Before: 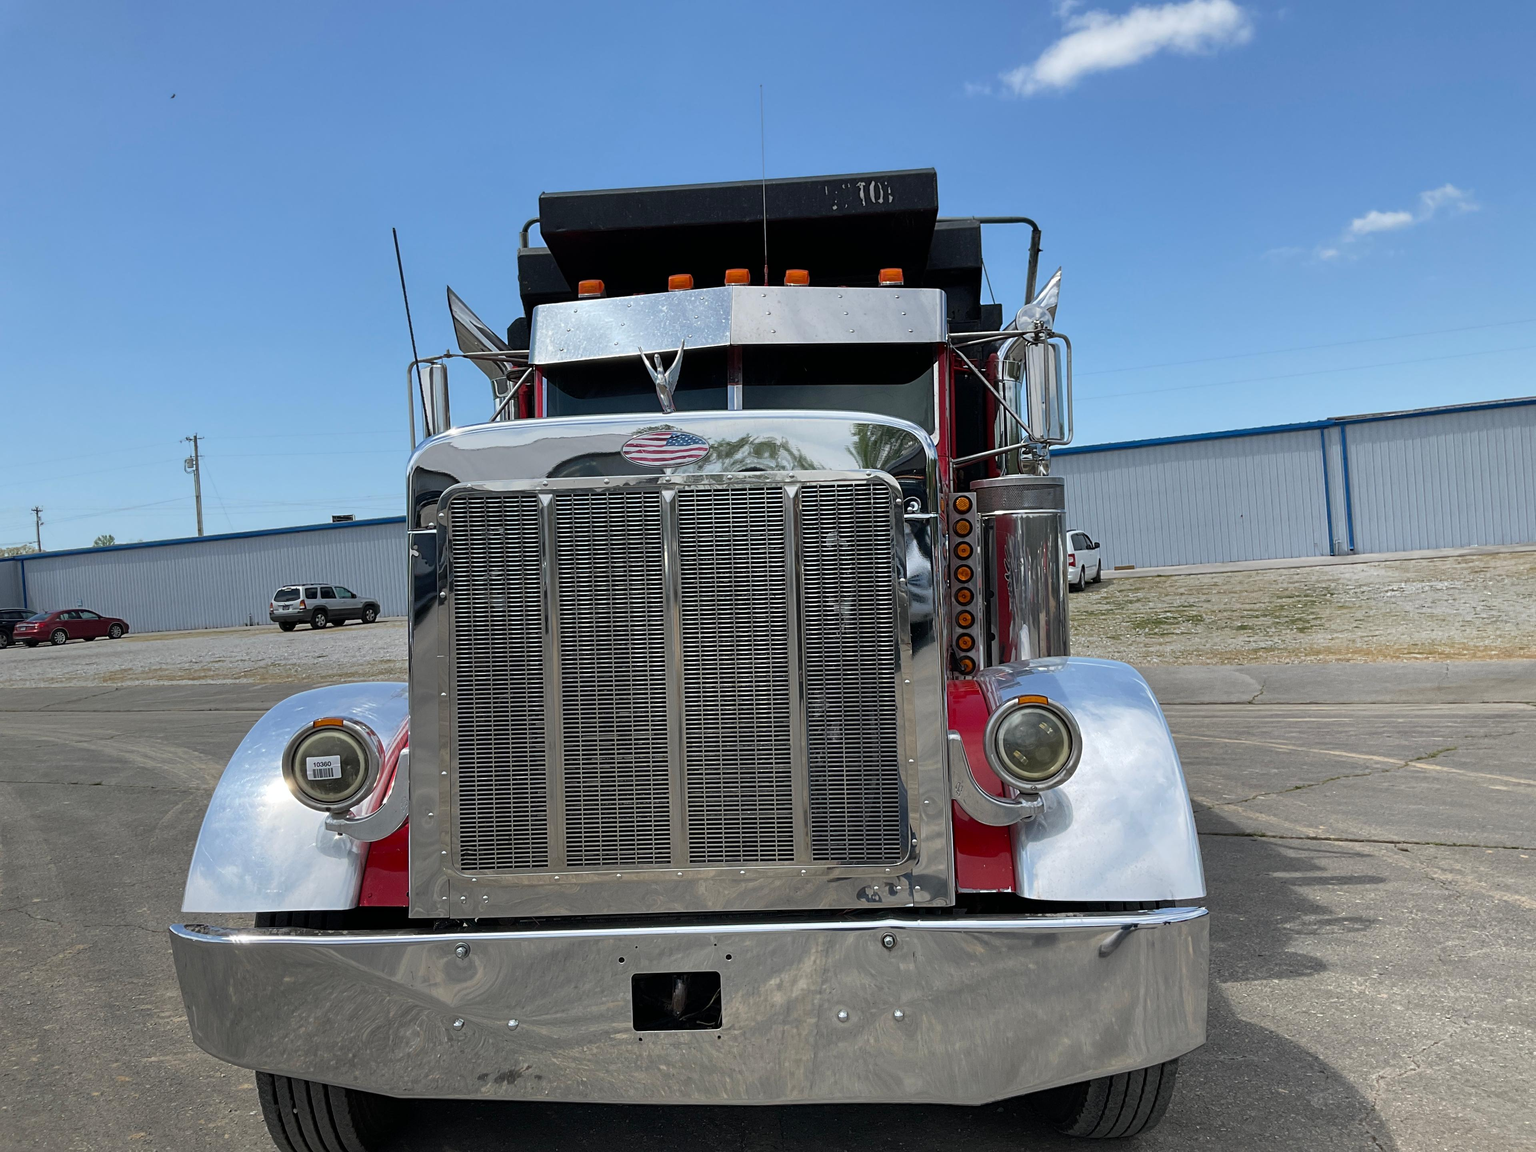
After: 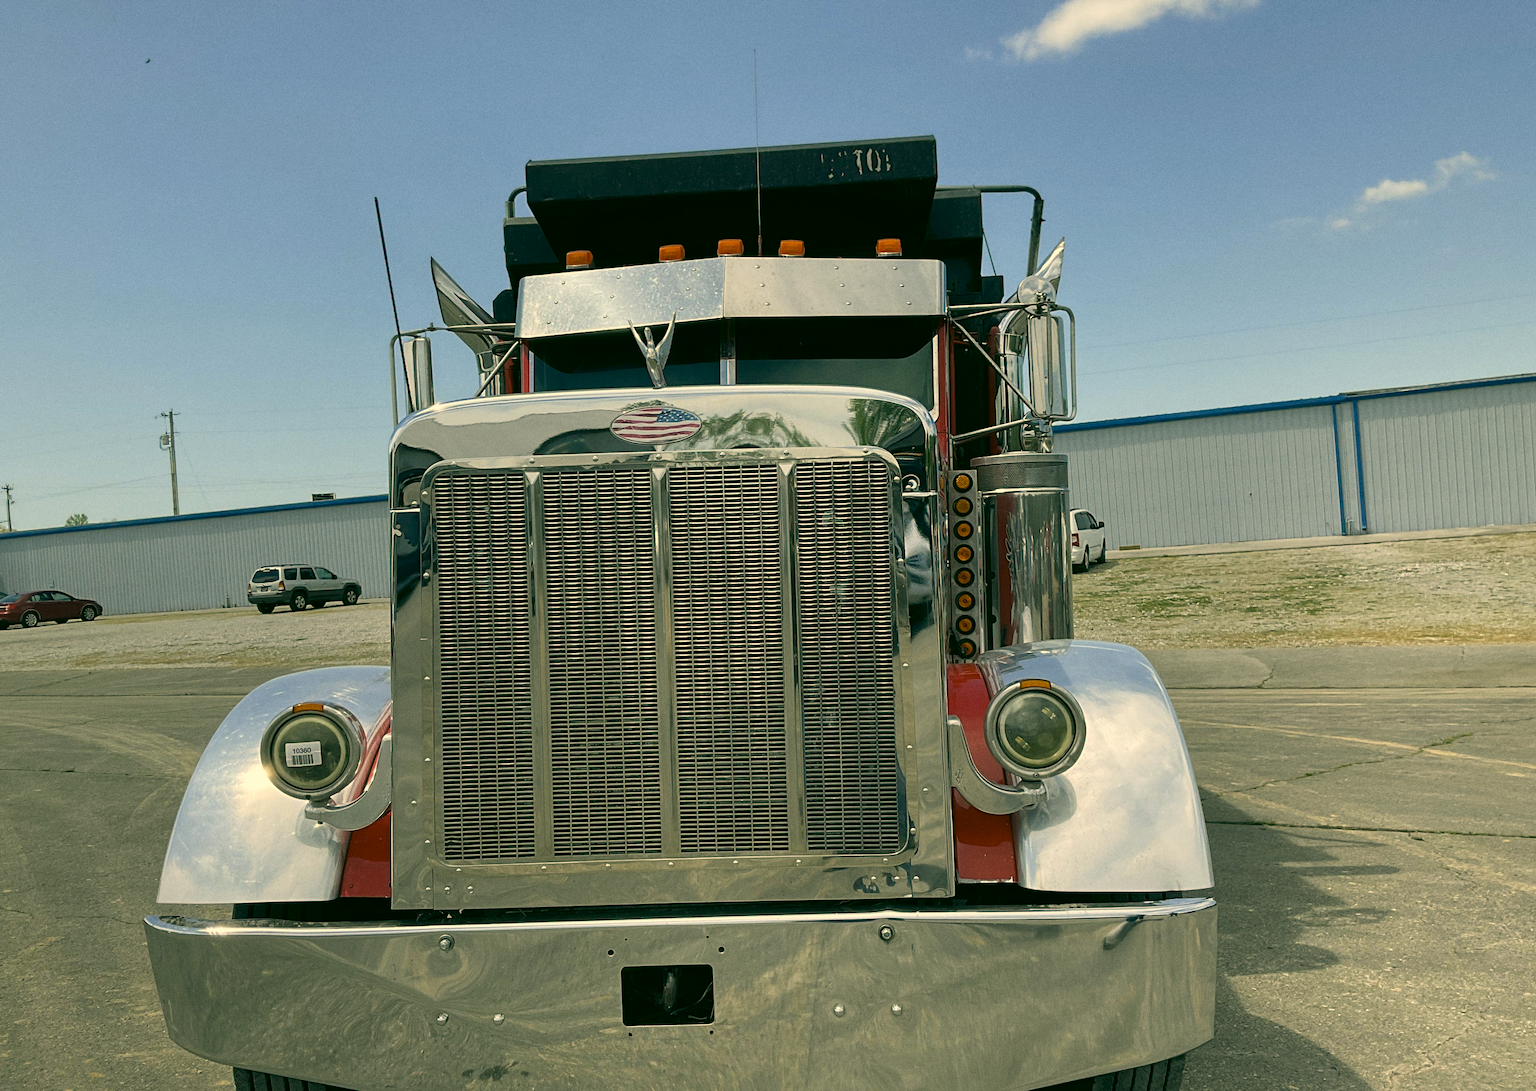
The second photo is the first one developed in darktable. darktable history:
crop: left 1.964%, top 3.251%, right 1.122%, bottom 4.933%
contrast brightness saturation: saturation -0.05
color correction: highlights a* 5.3, highlights b* 24.26, shadows a* -15.58, shadows b* 4.02
grain: coarseness 0.09 ISO
